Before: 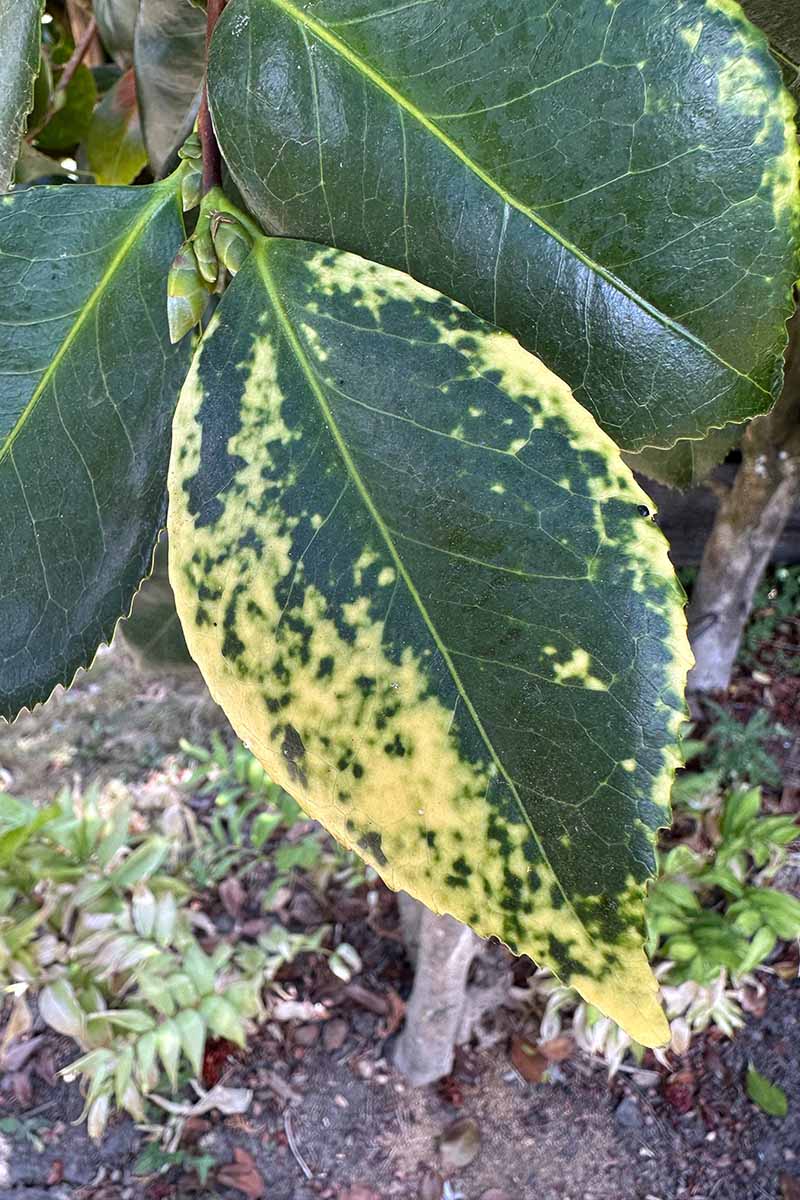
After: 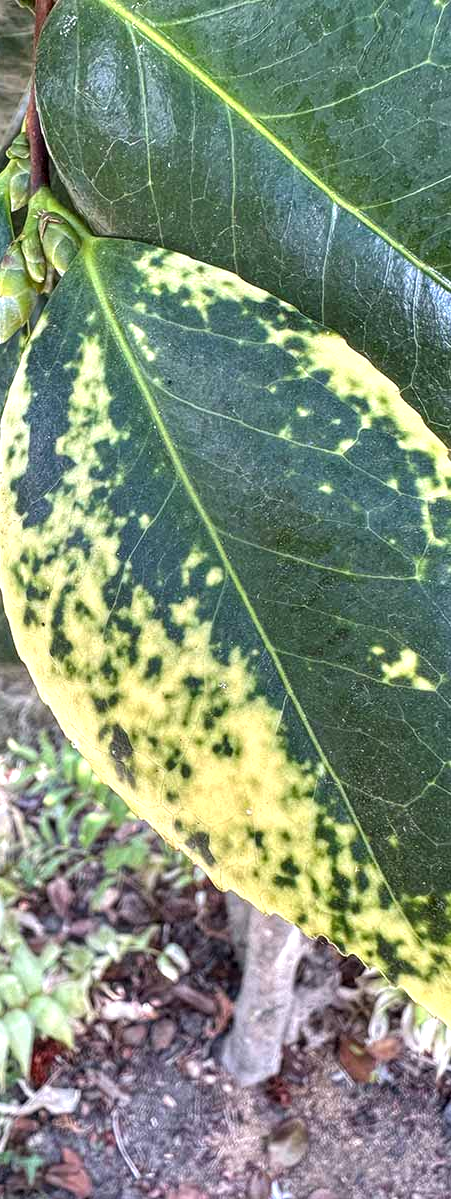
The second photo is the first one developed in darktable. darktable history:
exposure: black level correction 0, exposure 0.392 EV, compensate highlight preservation false
local contrast: on, module defaults
crop: left 21.605%, right 21.981%, bottom 0.003%
